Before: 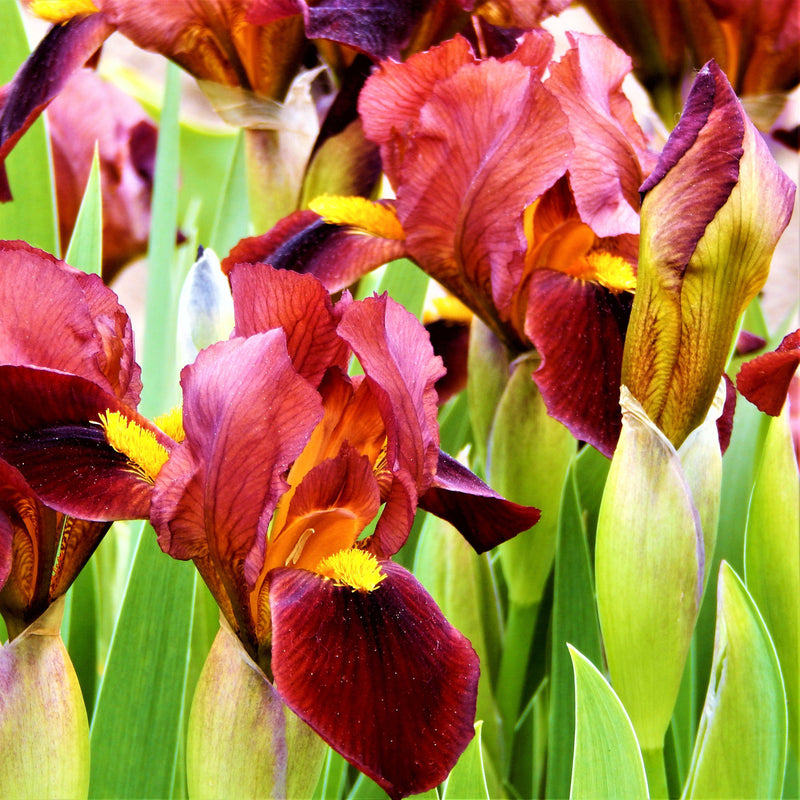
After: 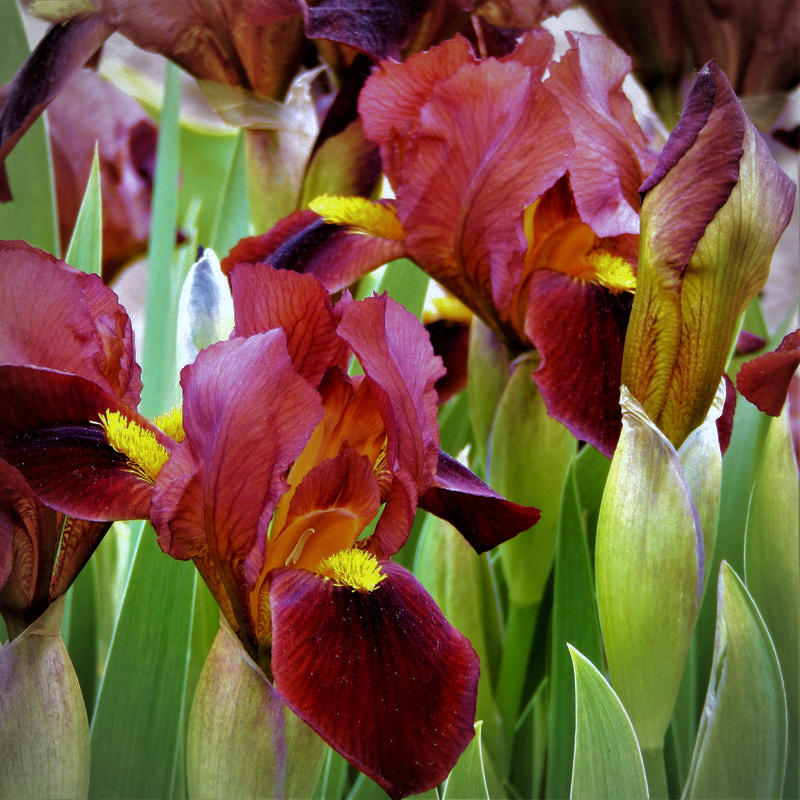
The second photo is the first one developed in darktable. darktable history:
white balance: red 0.954, blue 1.079
vignetting: unbound false
base curve: curves: ch0 [(0, 0) (0.826, 0.587) (1, 1)]
velvia: on, module defaults
